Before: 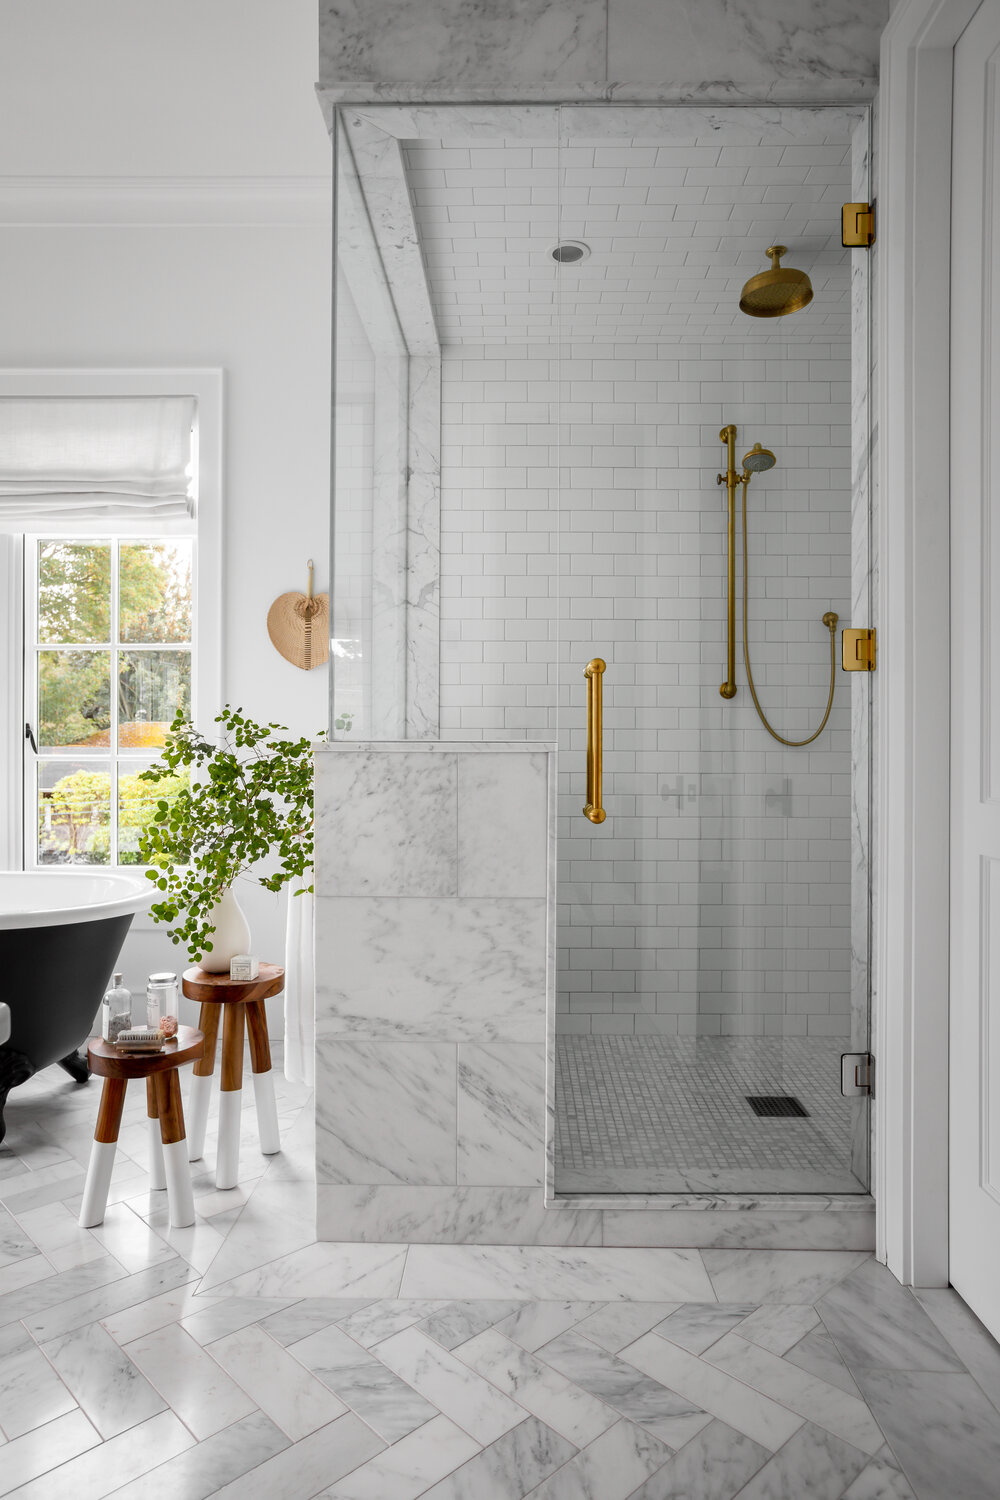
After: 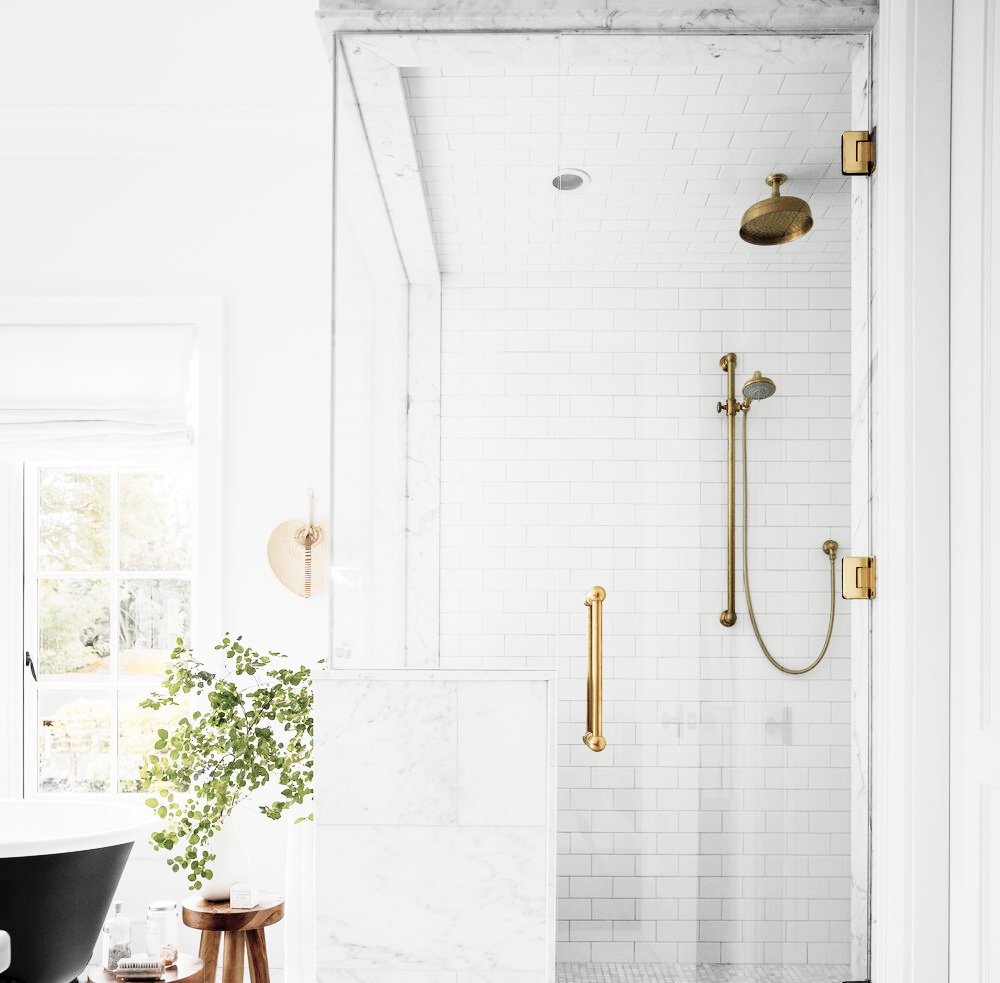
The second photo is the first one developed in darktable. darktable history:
tone curve: curves: ch0 [(0, 0) (0.003, 0.003) (0.011, 0.012) (0.025, 0.027) (0.044, 0.048) (0.069, 0.074) (0.1, 0.117) (0.136, 0.177) (0.177, 0.246) (0.224, 0.324) (0.277, 0.422) (0.335, 0.531) (0.399, 0.633) (0.468, 0.733) (0.543, 0.824) (0.623, 0.895) (0.709, 0.938) (0.801, 0.961) (0.898, 0.98) (1, 1)], preserve colors none
crop and rotate: top 4.825%, bottom 29.641%
color correction: highlights b* 0.032, saturation 0.495
